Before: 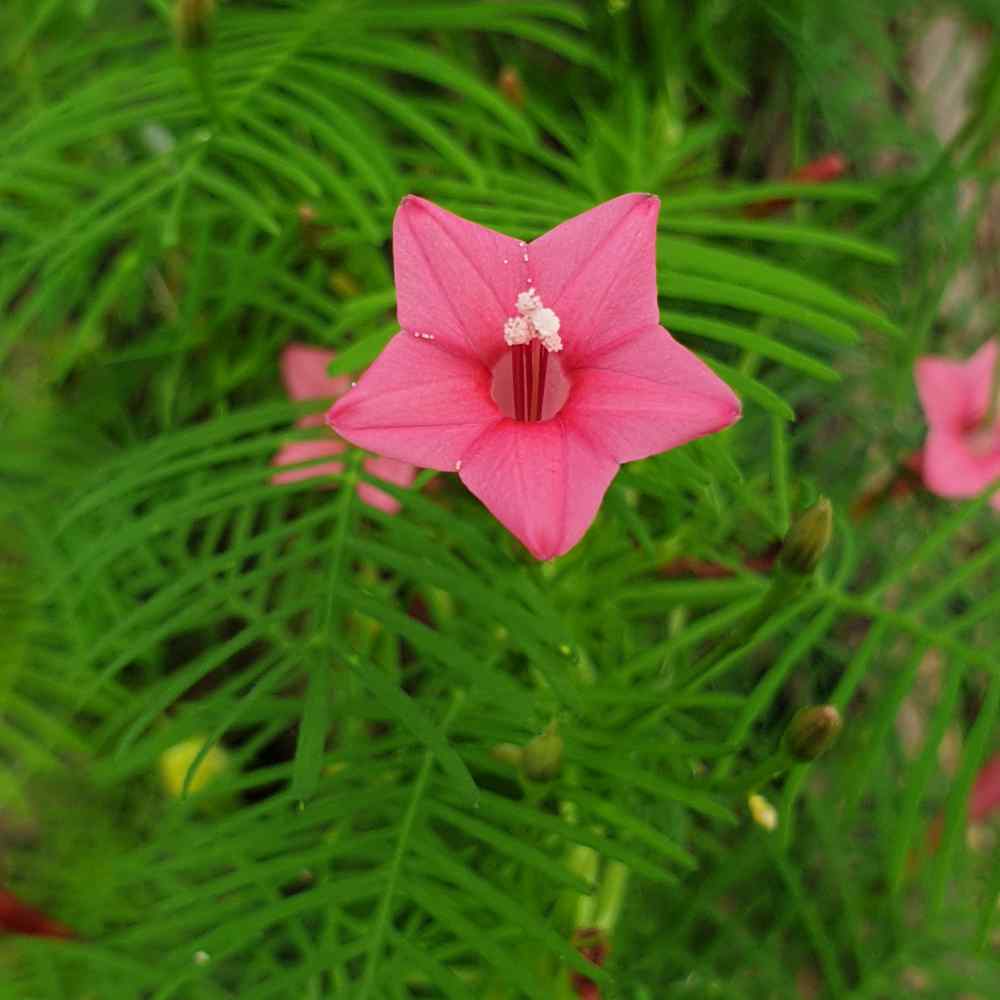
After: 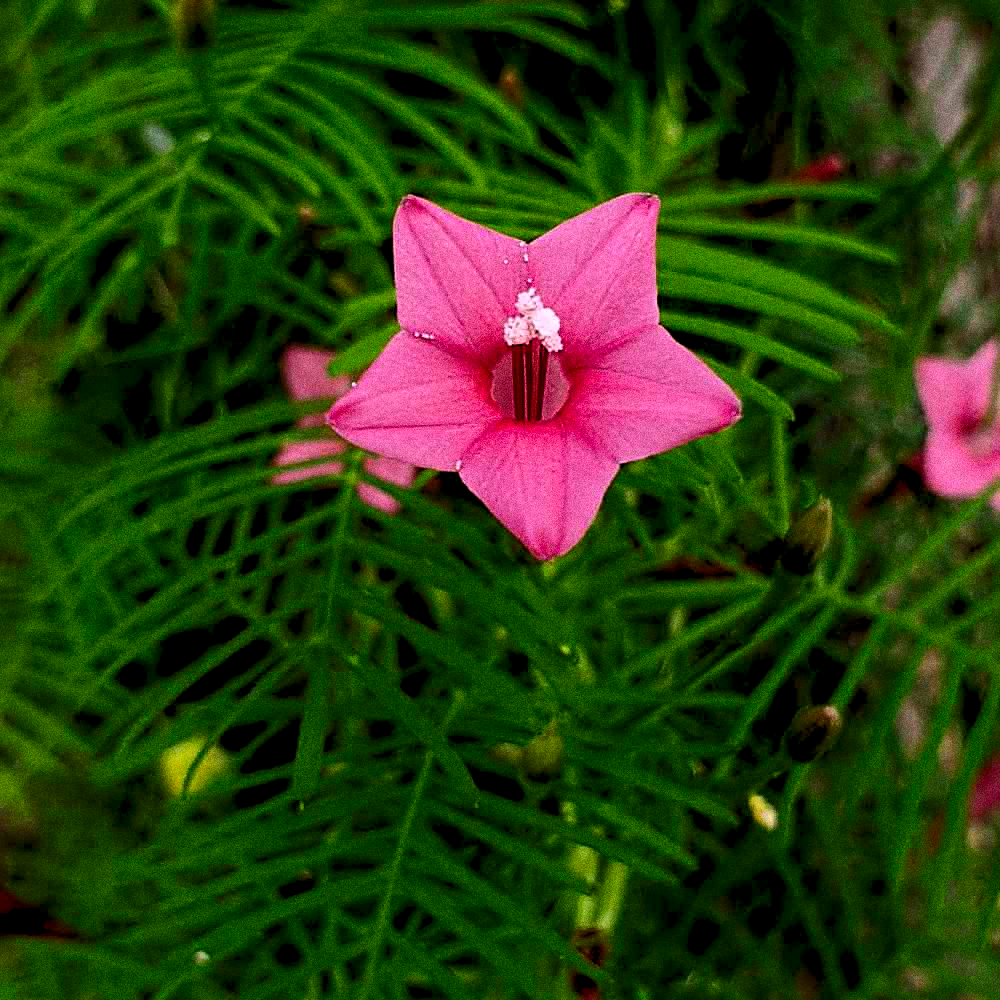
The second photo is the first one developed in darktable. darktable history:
contrast brightness saturation: contrast 0.2, brightness -0.11, saturation 0.1
sharpen: on, module defaults
rgb levels: levels [[0.034, 0.472, 0.904], [0, 0.5, 1], [0, 0.5, 1]]
grain: coarseness 0.09 ISO, strength 40%
white balance: red 1.042, blue 1.17
